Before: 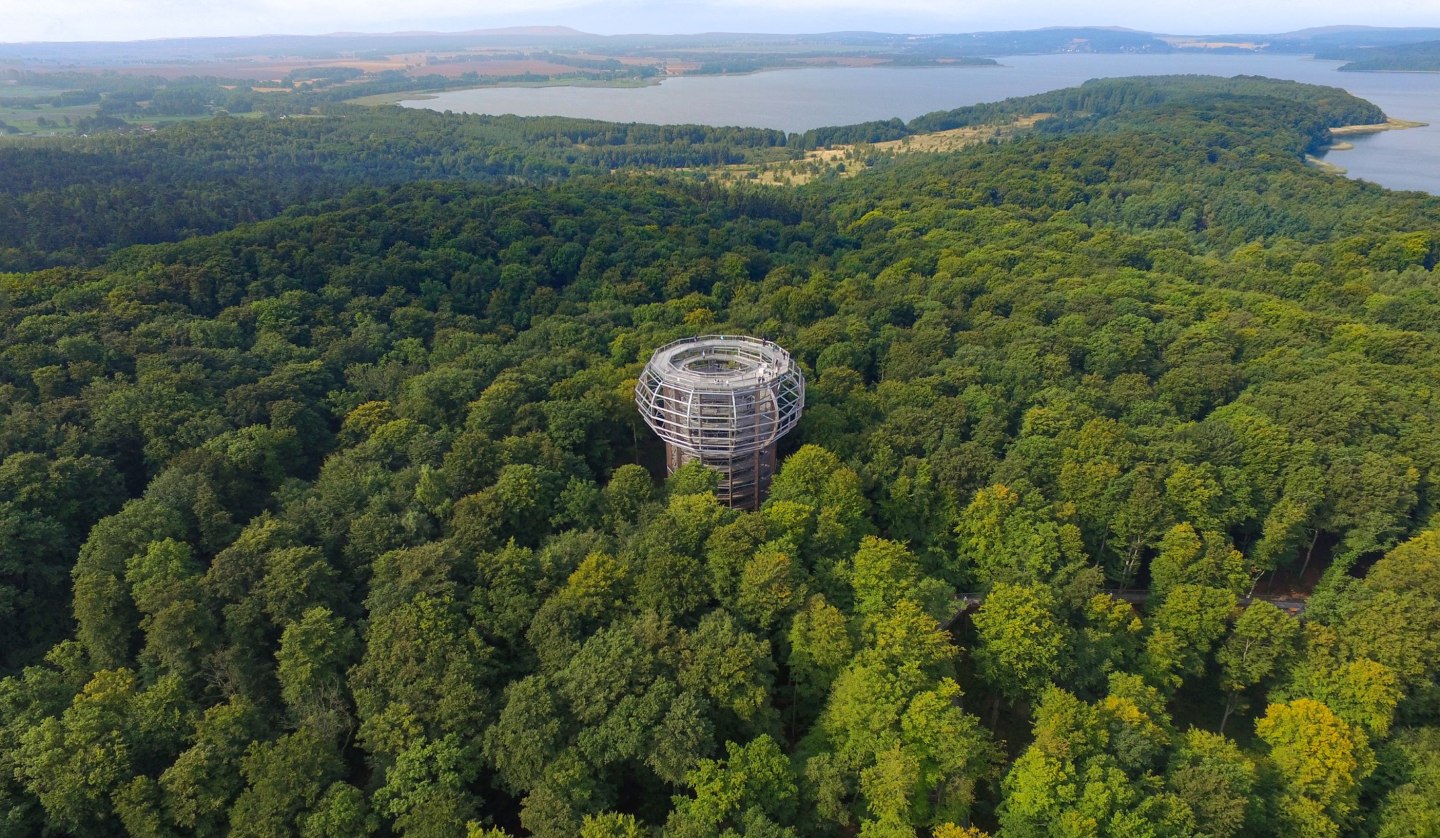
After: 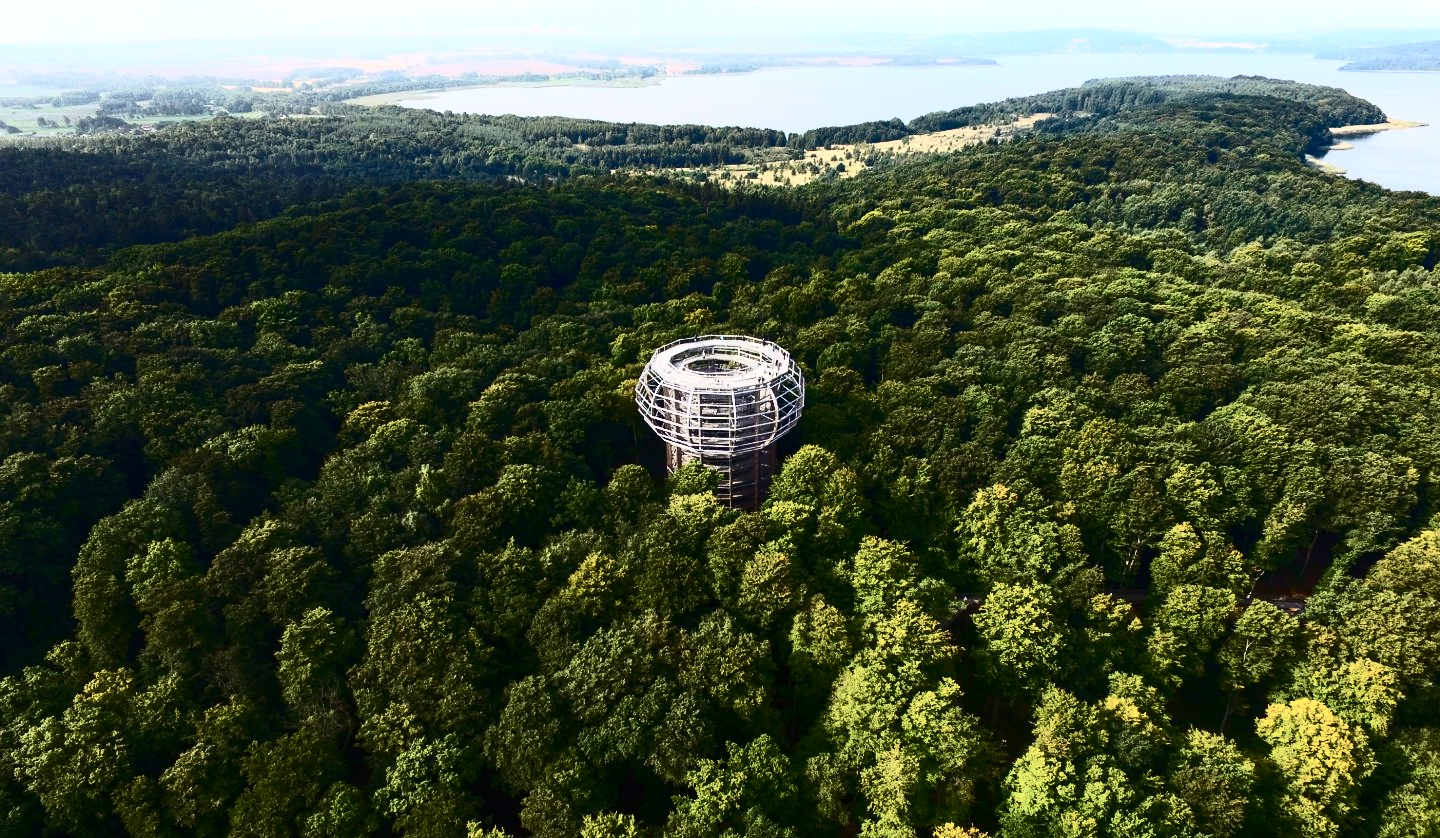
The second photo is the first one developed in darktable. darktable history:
contrast brightness saturation: contrast 0.949, brightness 0.199
